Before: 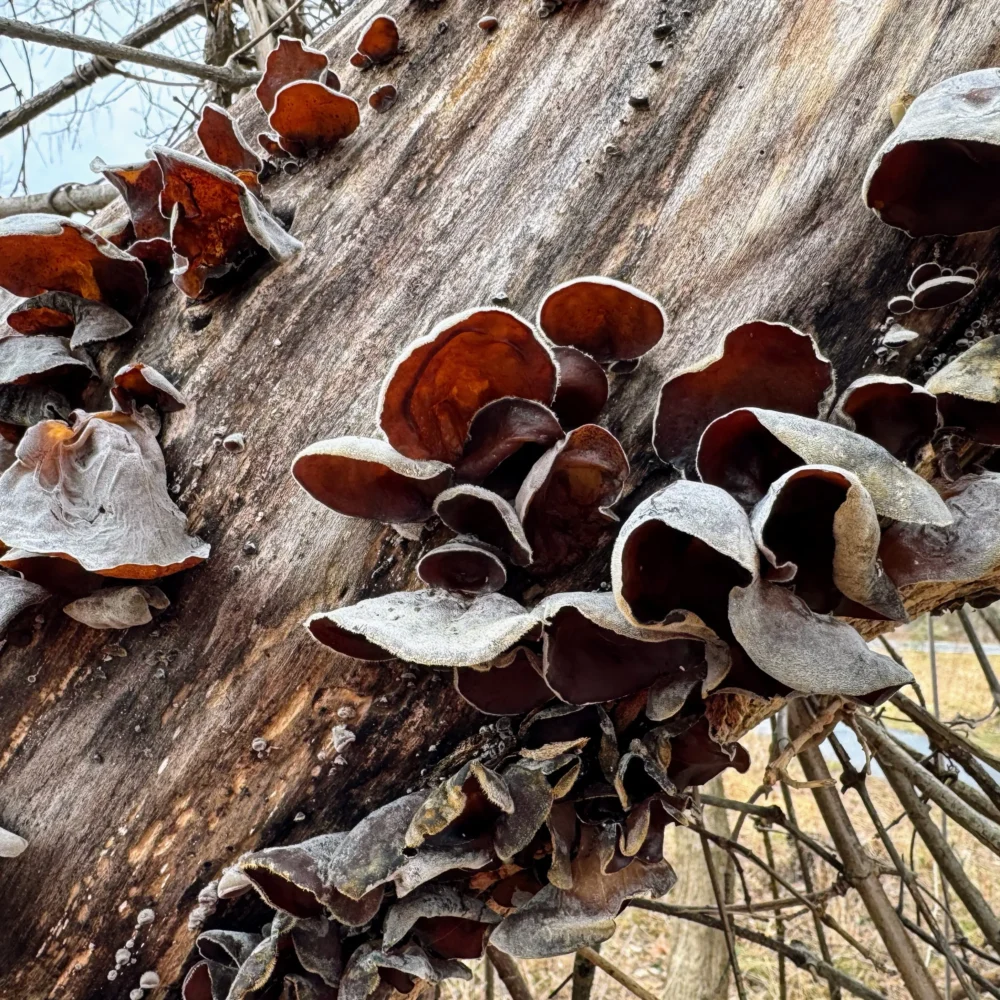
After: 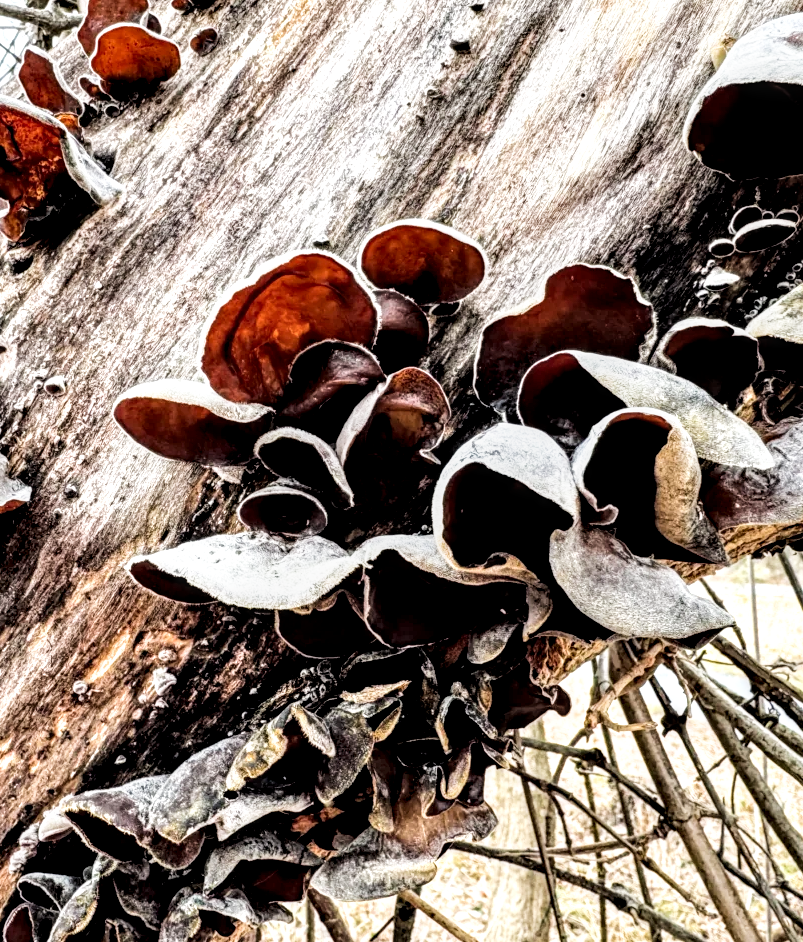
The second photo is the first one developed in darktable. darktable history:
exposure: black level correction 0.001, exposure 1.118 EV, compensate exposure bias true, compensate highlight preservation false
filmic rgb: black relative exposure -5.13 EV, white relative exposure 3.56 EV, hardness 3.19, contrast 1.3, highlights saturation mix -49.6%
crop and rotate: left 17.904%, top 5.775%, right 1.722%
tone equalizer: edges refinement/feathering 500, mask exposure compensation -1.57 EV, preserve details no
local contrast: highlights 60%, shadows 62%, detail 160%
